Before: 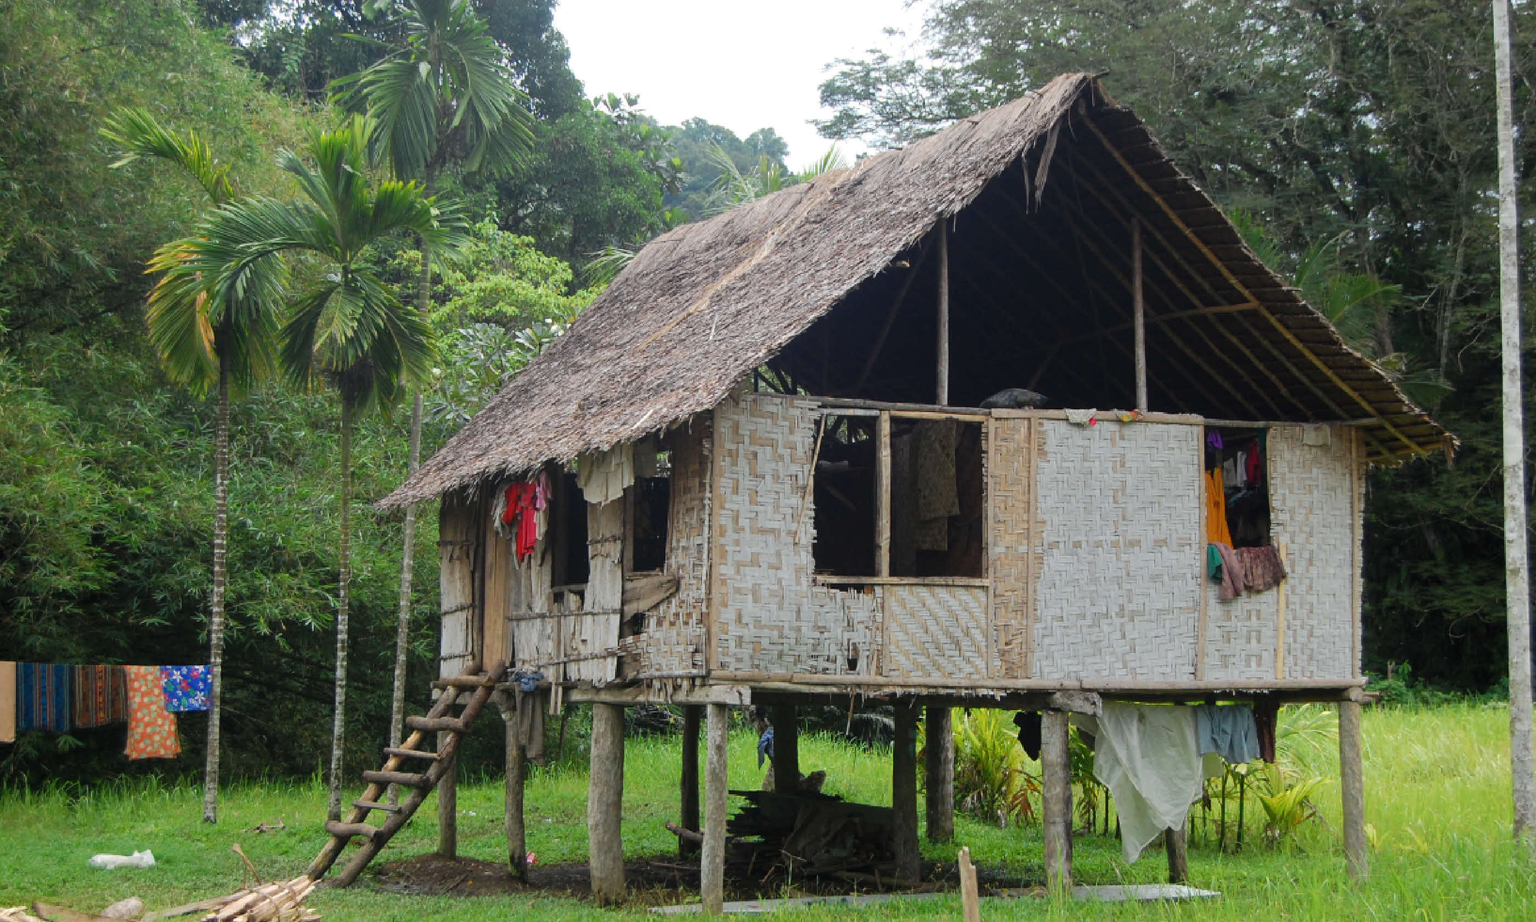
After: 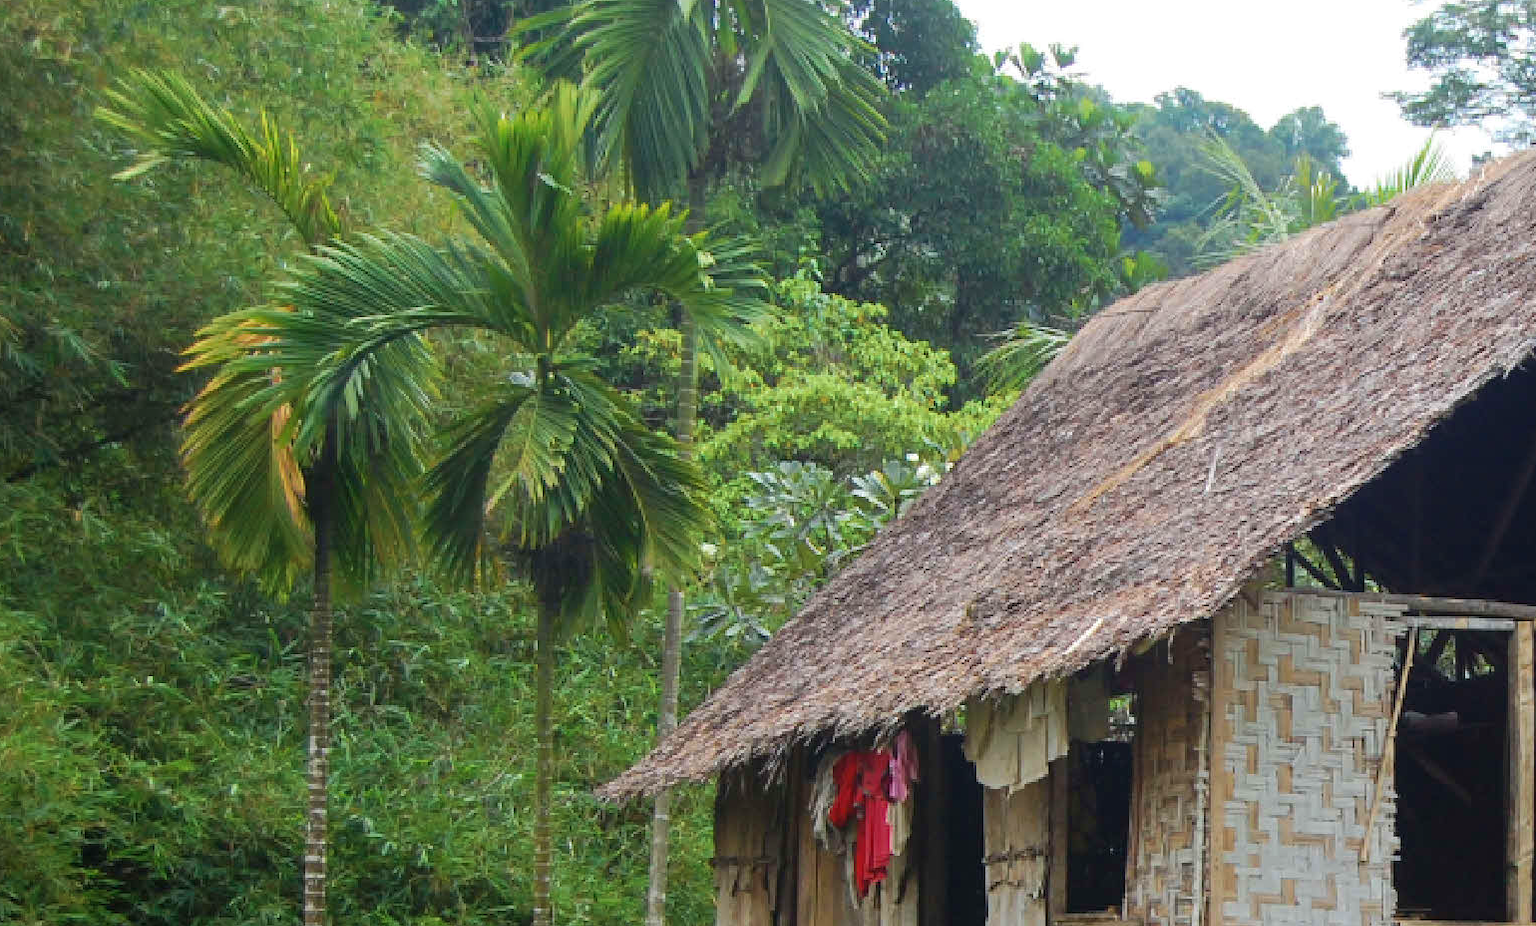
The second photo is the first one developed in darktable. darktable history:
velvia: strength 40.17%
crop and rotate: left 3.053%, top 7.557%, right 41.922%, bottom 37.112%
